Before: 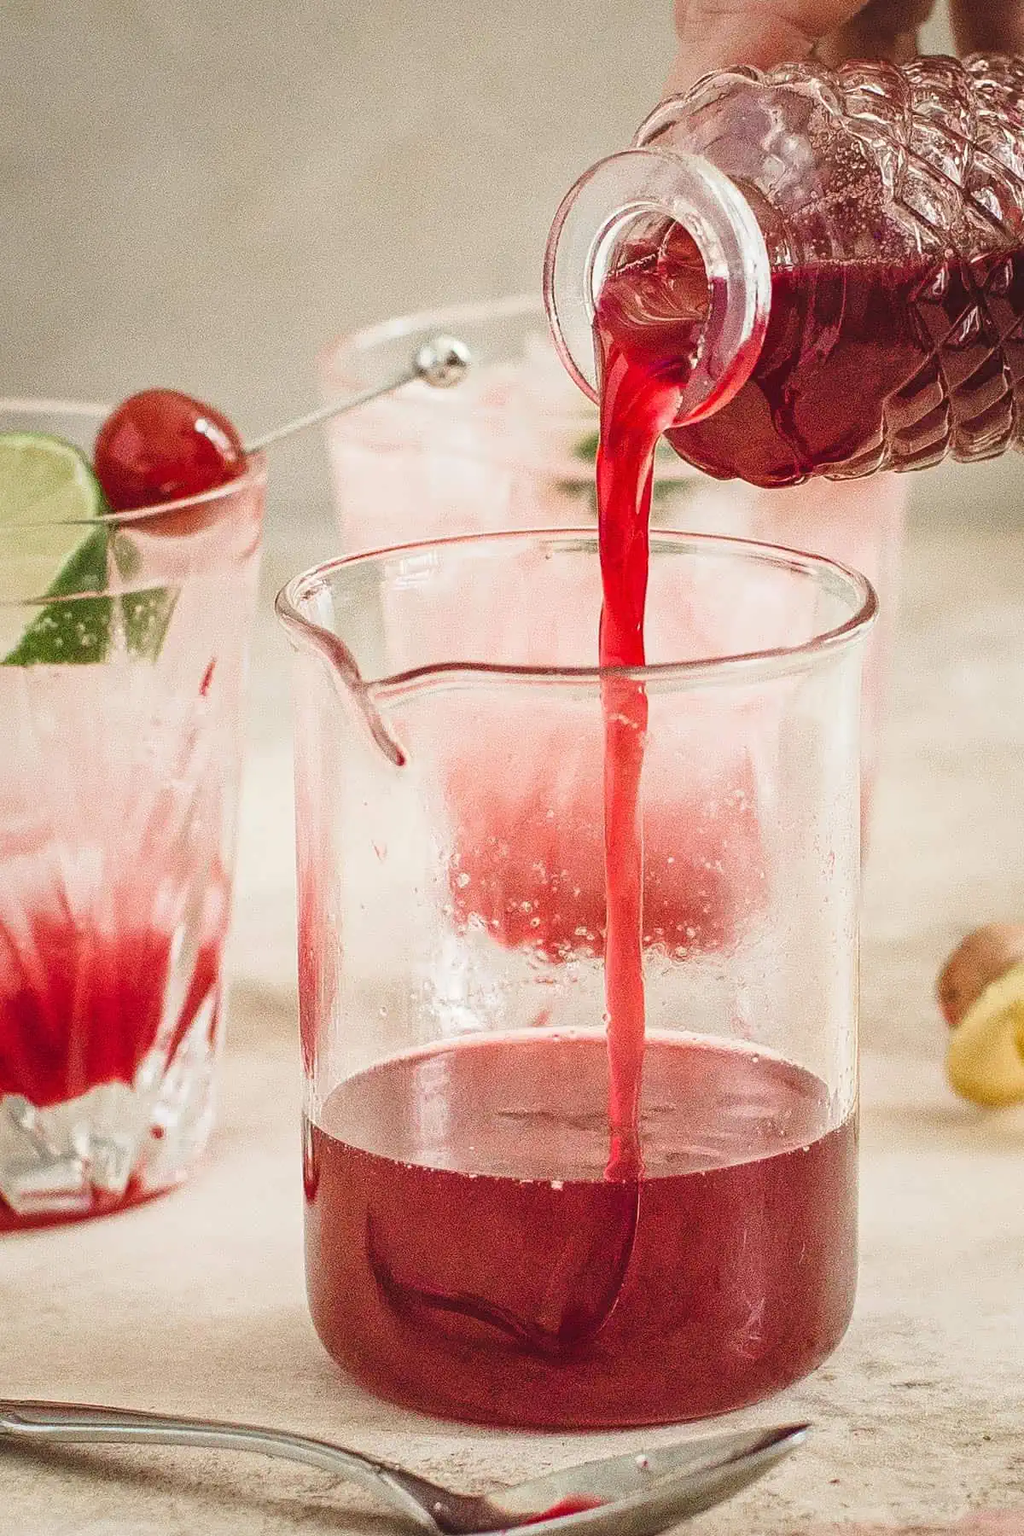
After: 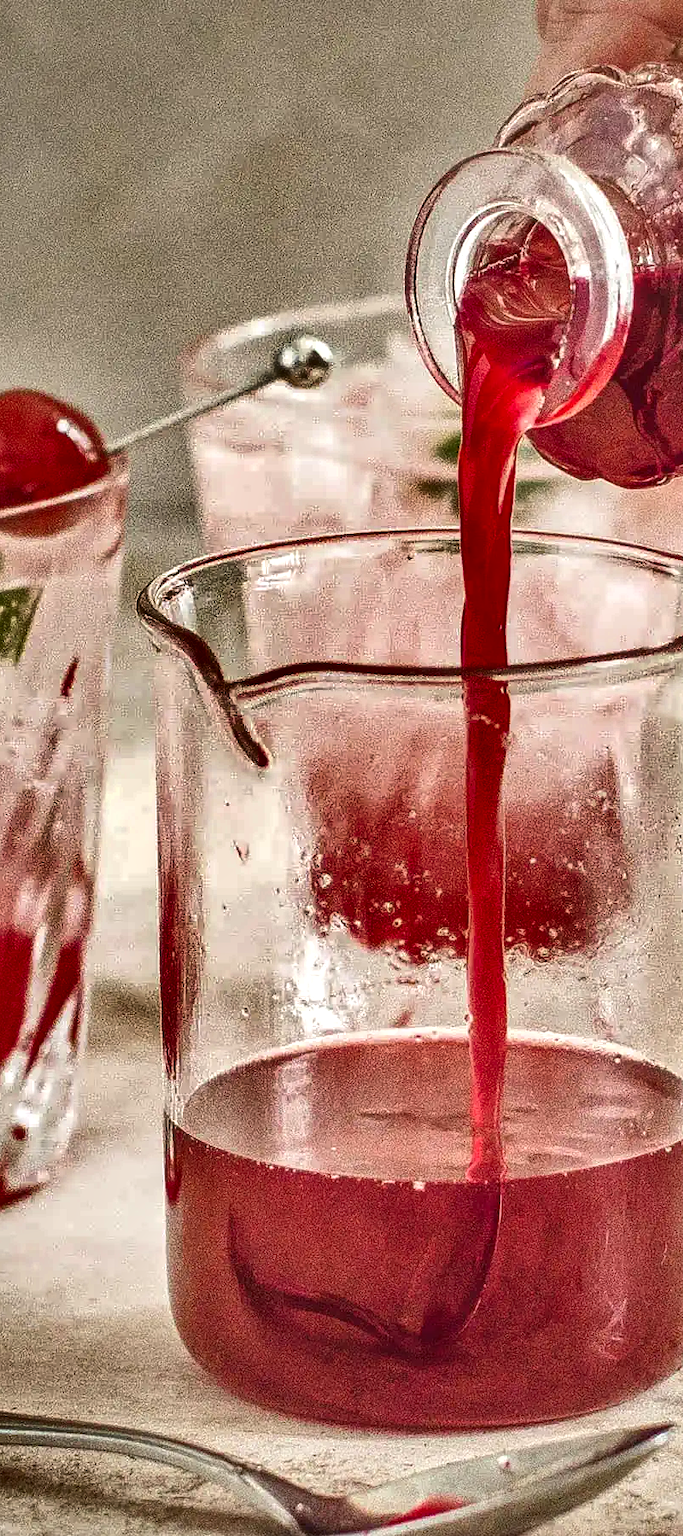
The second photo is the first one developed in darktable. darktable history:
exposure: exposure 0.207 EV, compensate highlight preservation false
crop and rotate: left 13.537%, right 19.796%
color balance rgb: saturation formula JzAzBz (2021)
local contrast: detail 130%
shadows and highlights: shadows 20.91, highlights -82.73, soften with gaussian
